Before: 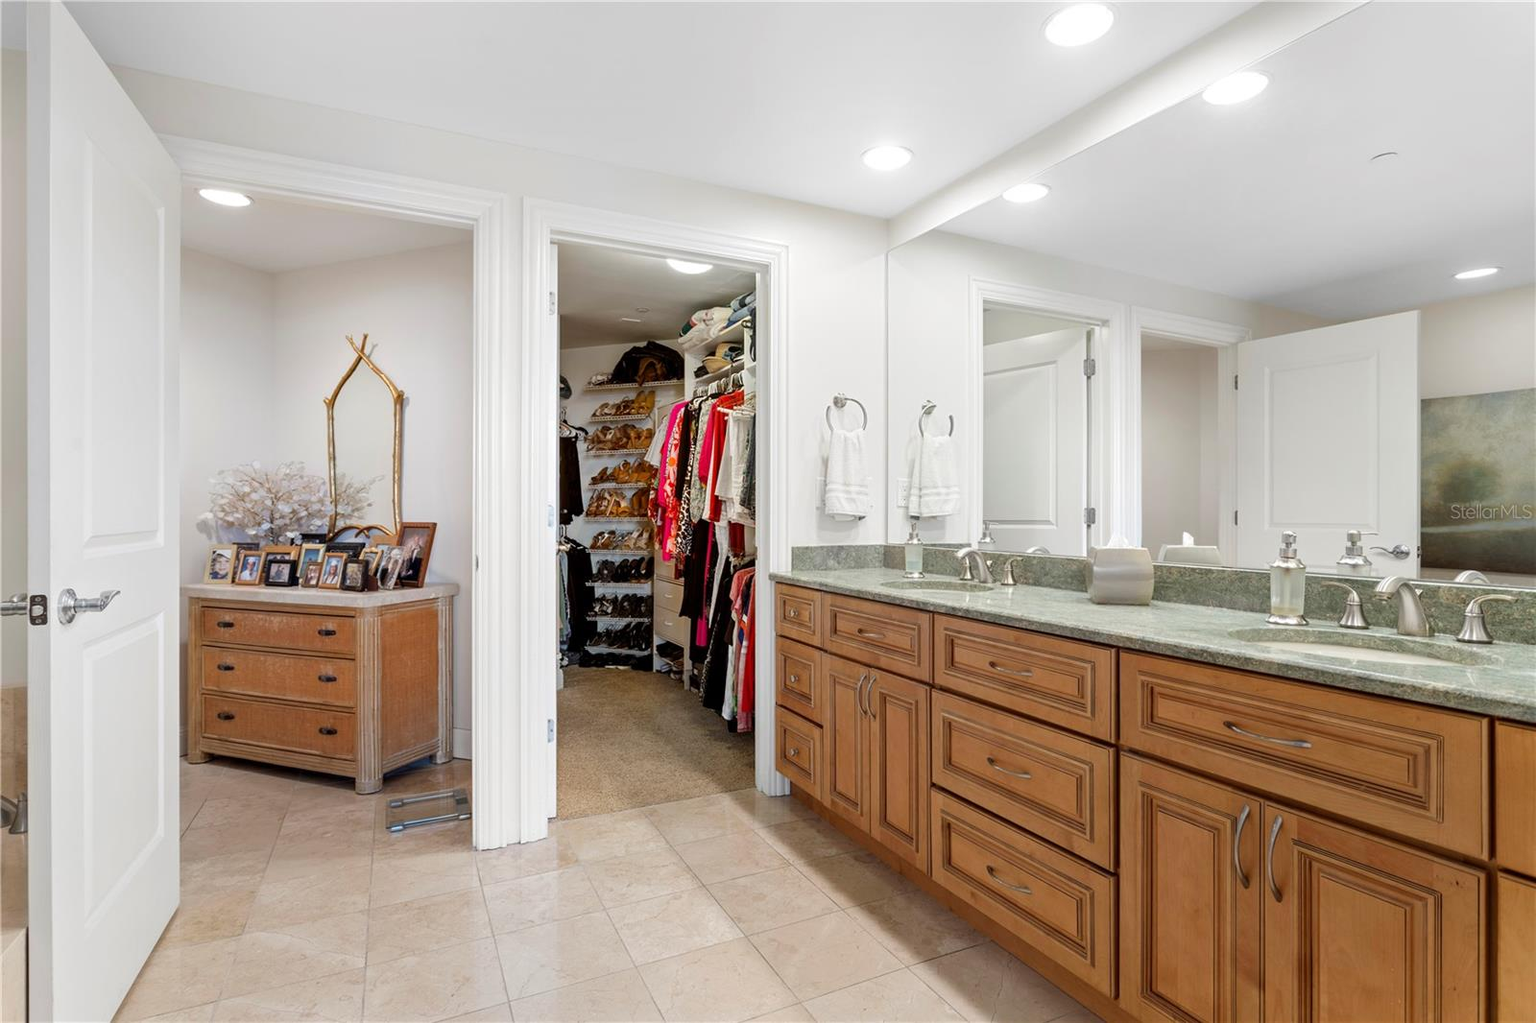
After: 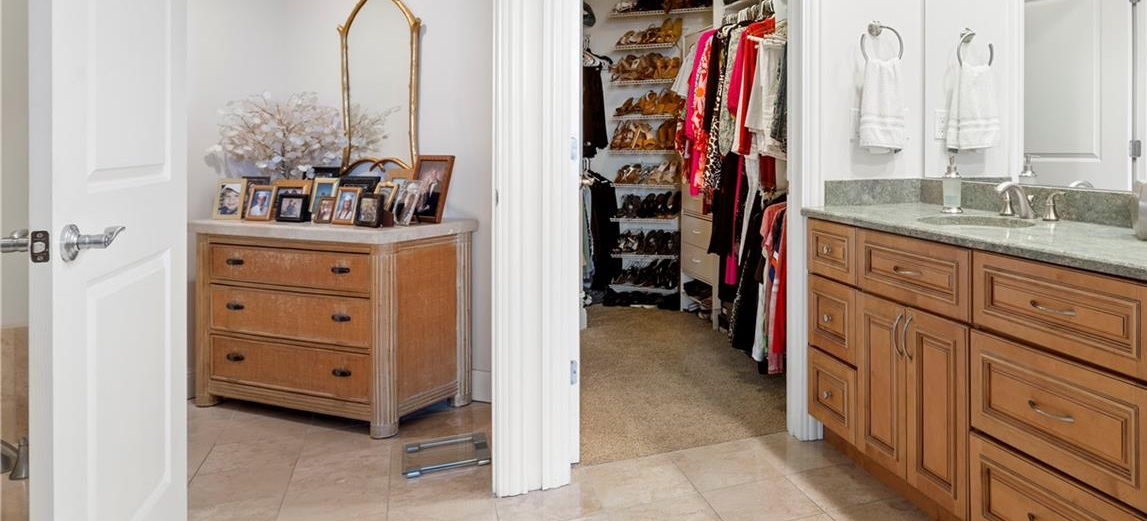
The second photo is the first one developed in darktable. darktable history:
crop: top 36.537%, right 28.304%, bottom 14.529%
